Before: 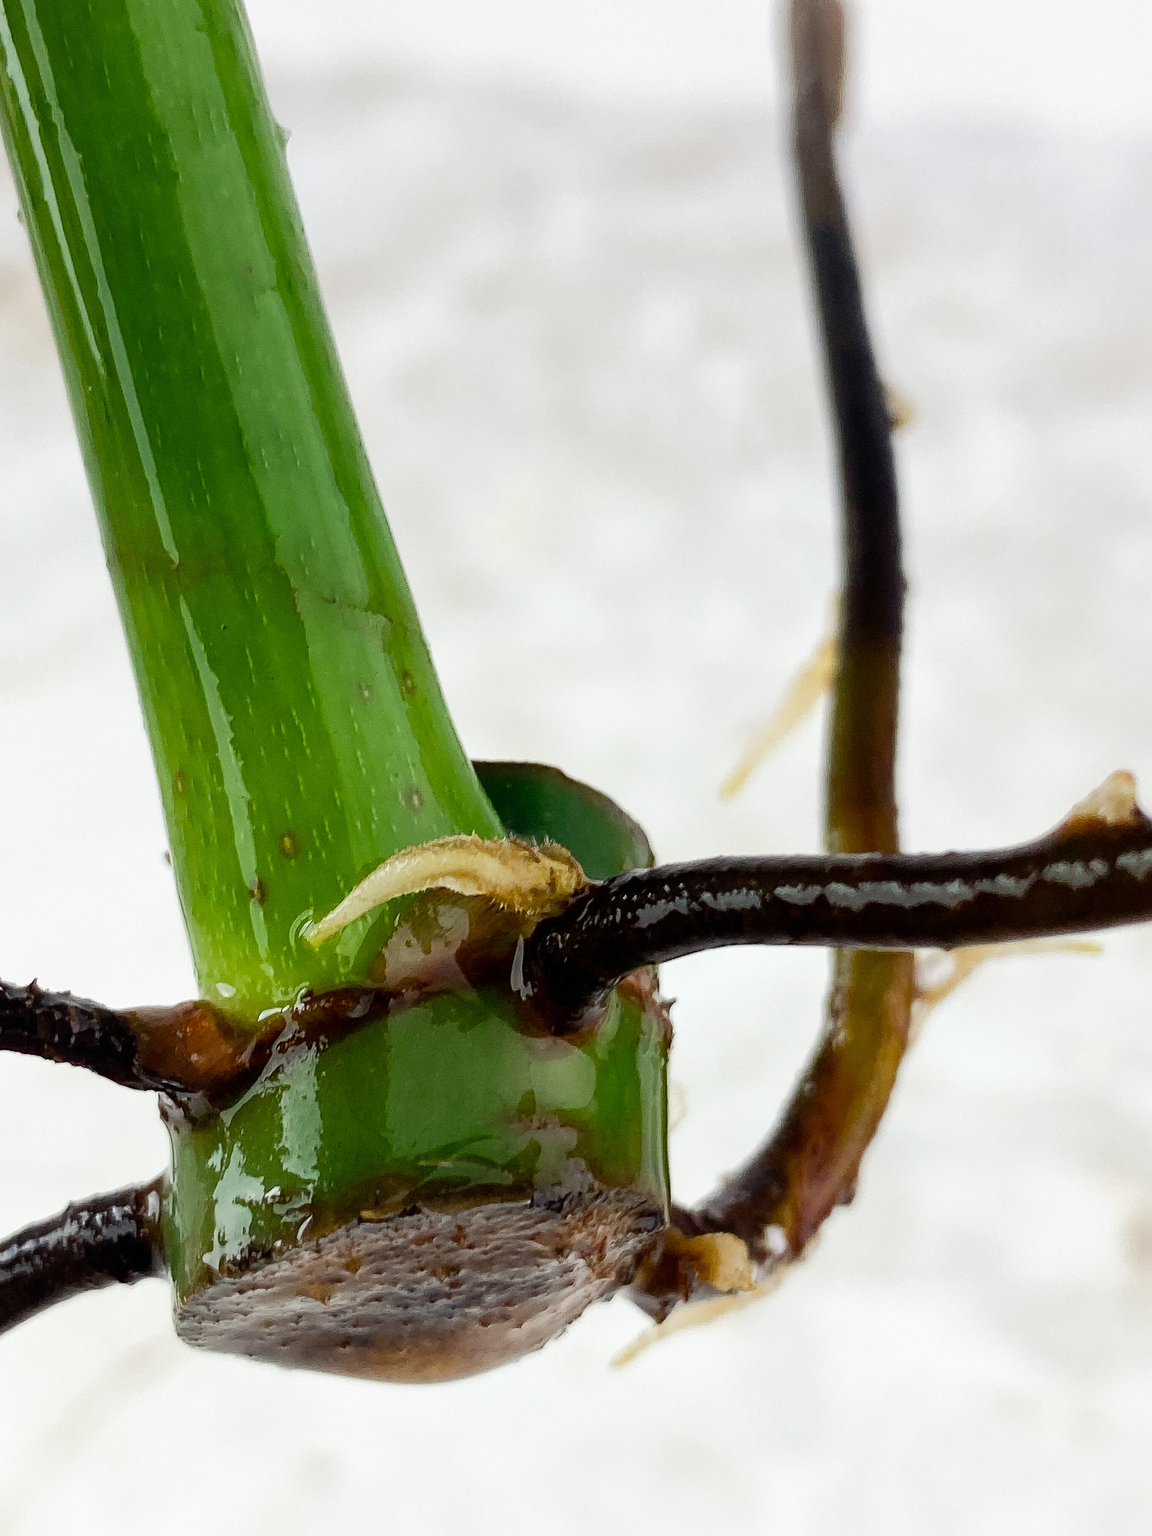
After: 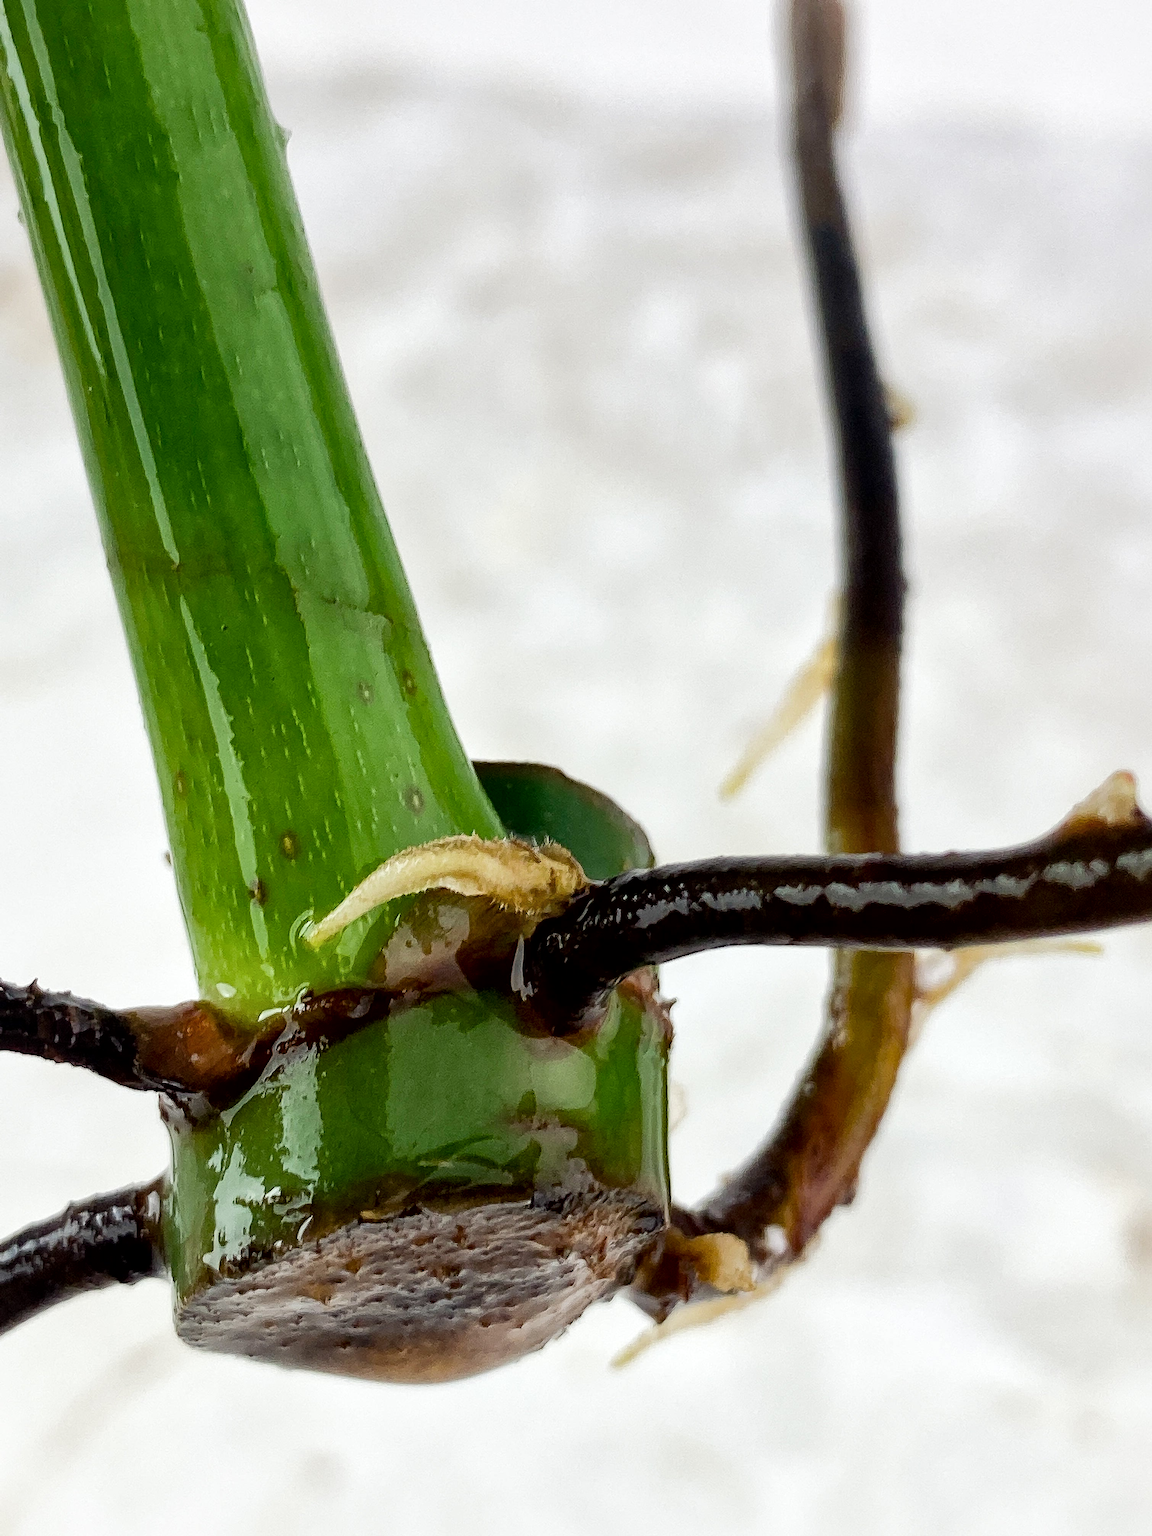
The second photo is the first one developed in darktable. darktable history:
local contrast: mode bilateral grid, contrast 20, coarseness 99, detail 150%, midtone range 0.2
